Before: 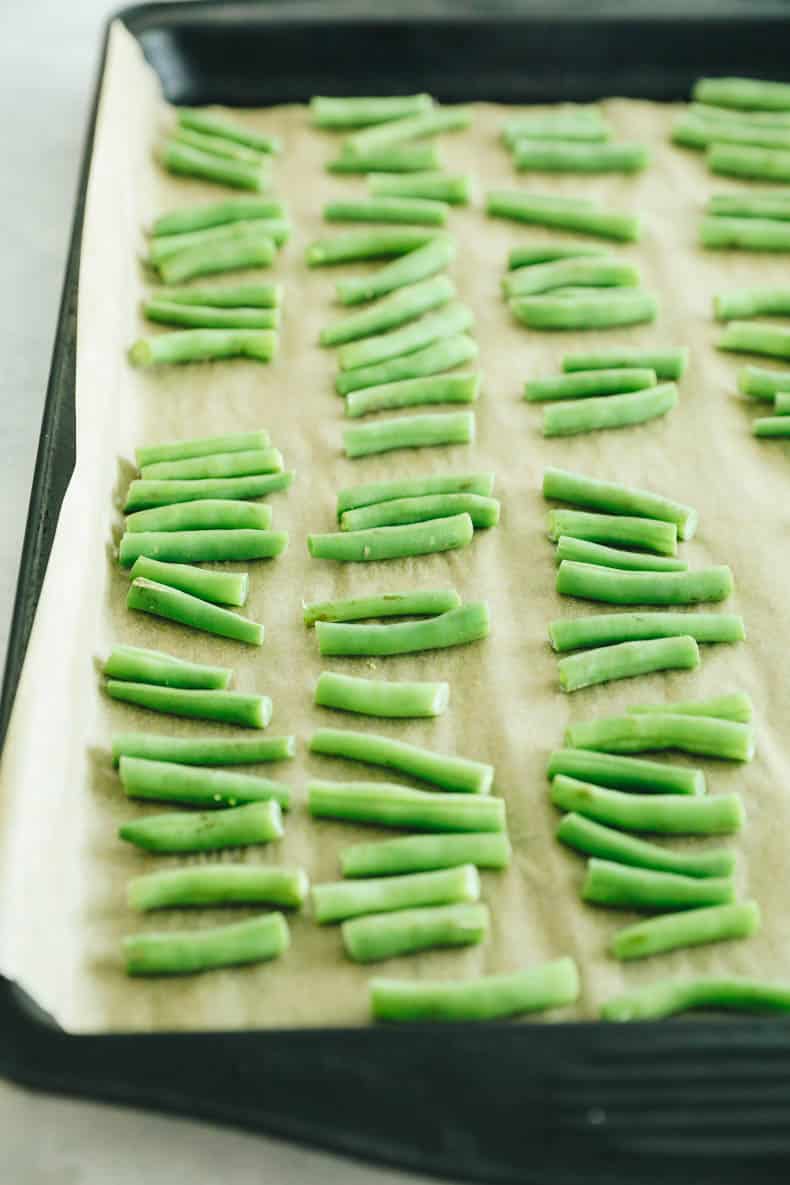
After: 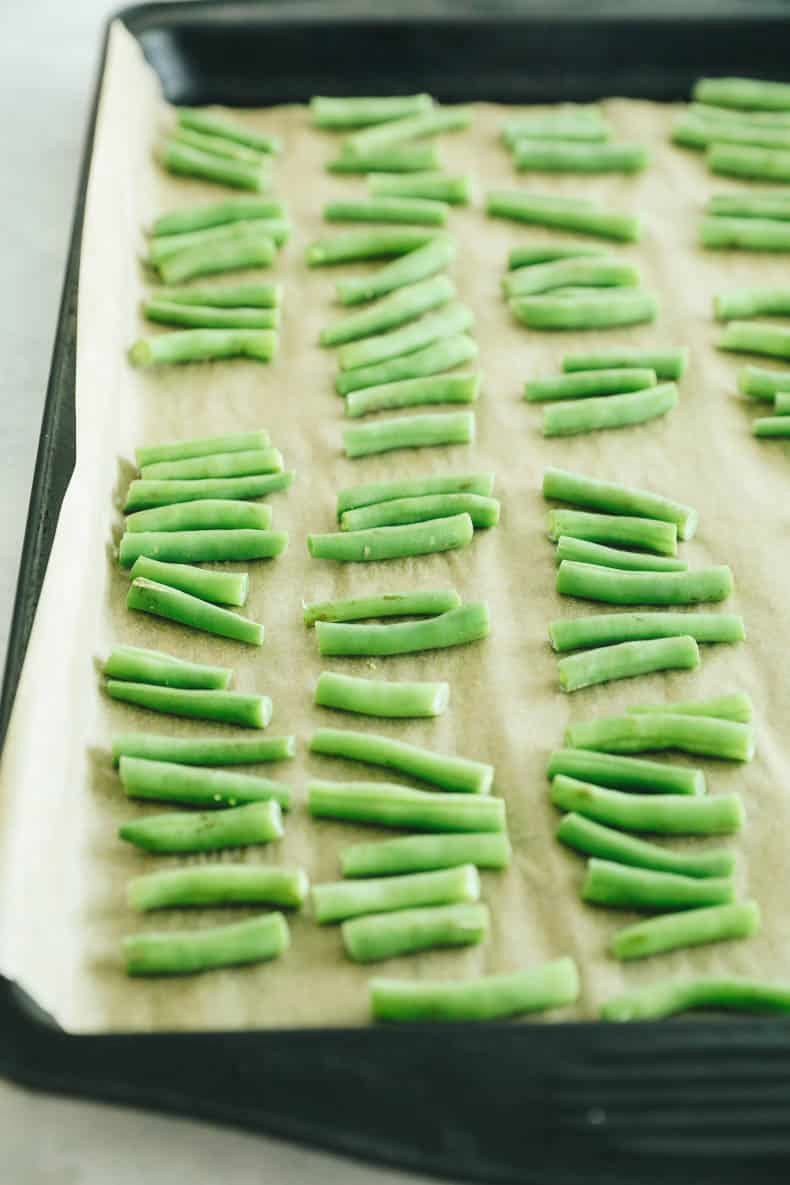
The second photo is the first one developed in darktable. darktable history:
exposure: exposure -0.003 EV, compensate highlight preservation false
color correction: highlights b* 0.017, saturation 0.989
haze removal: strength -0.05, compatibility mode true, adaptive false
